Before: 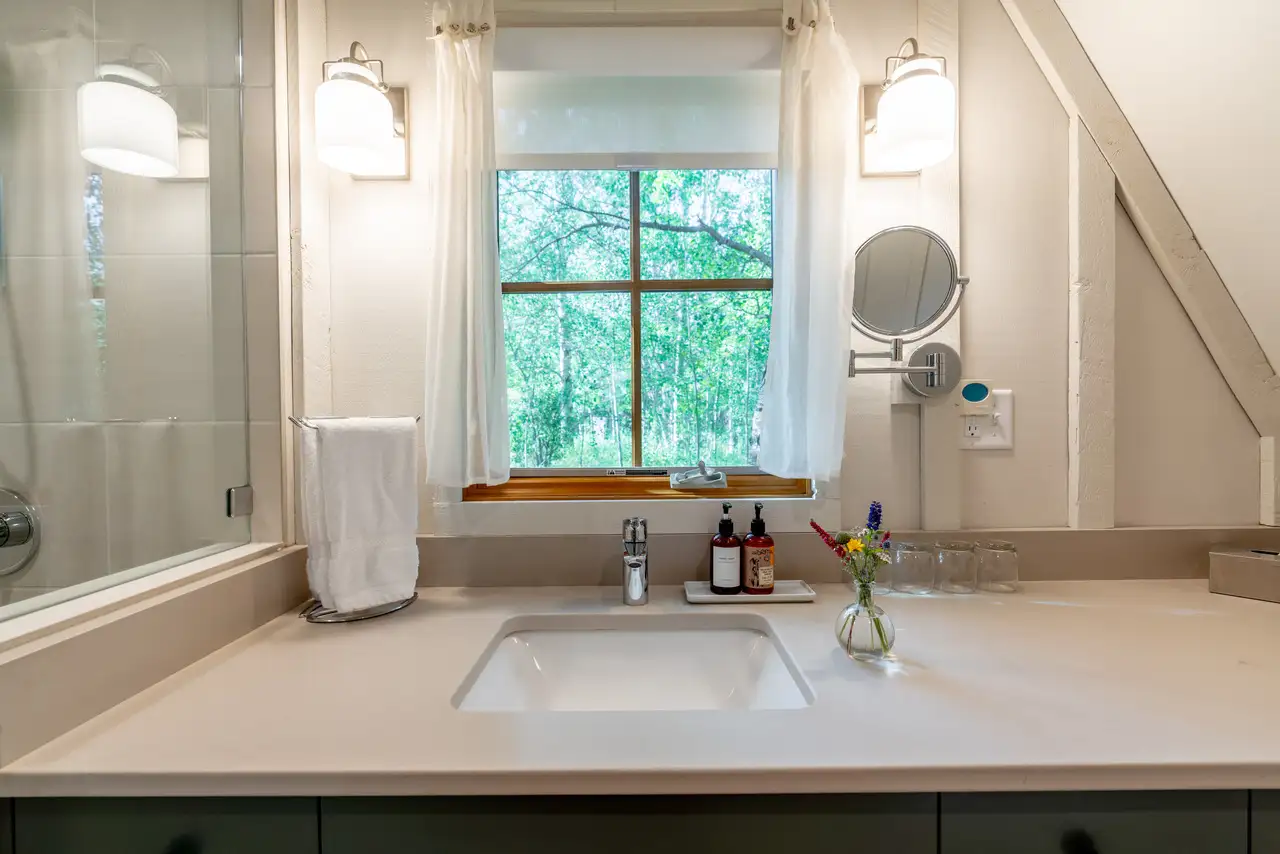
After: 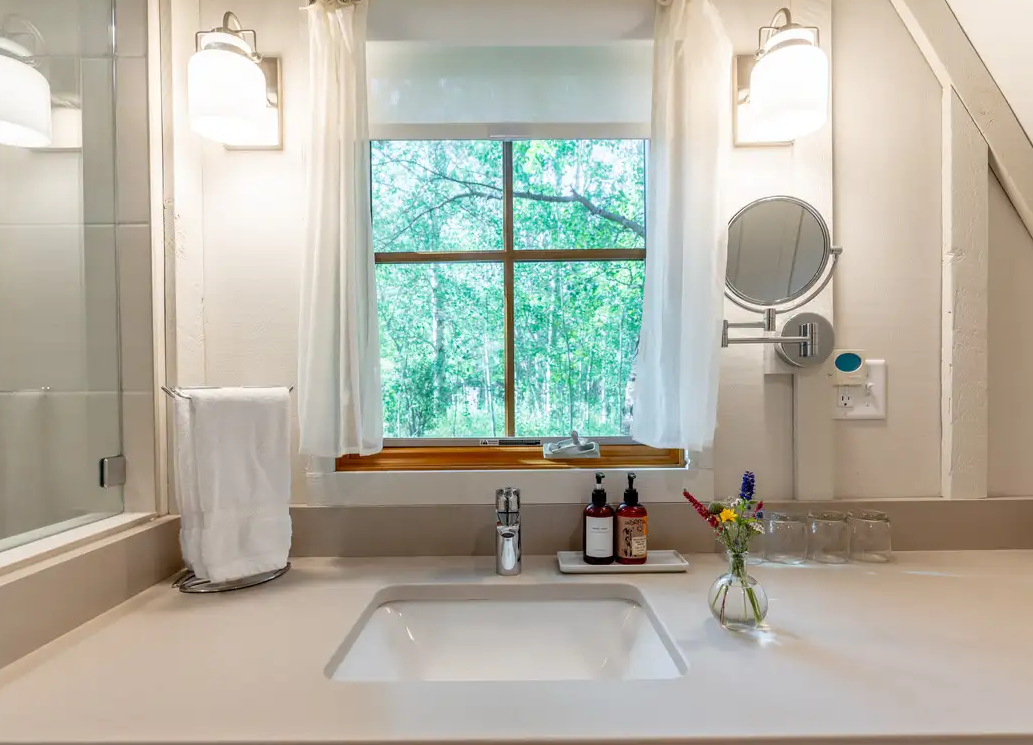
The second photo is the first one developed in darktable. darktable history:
crop: left 9.96%, top 3.588%, right 9.294%, bottom 9.136%
